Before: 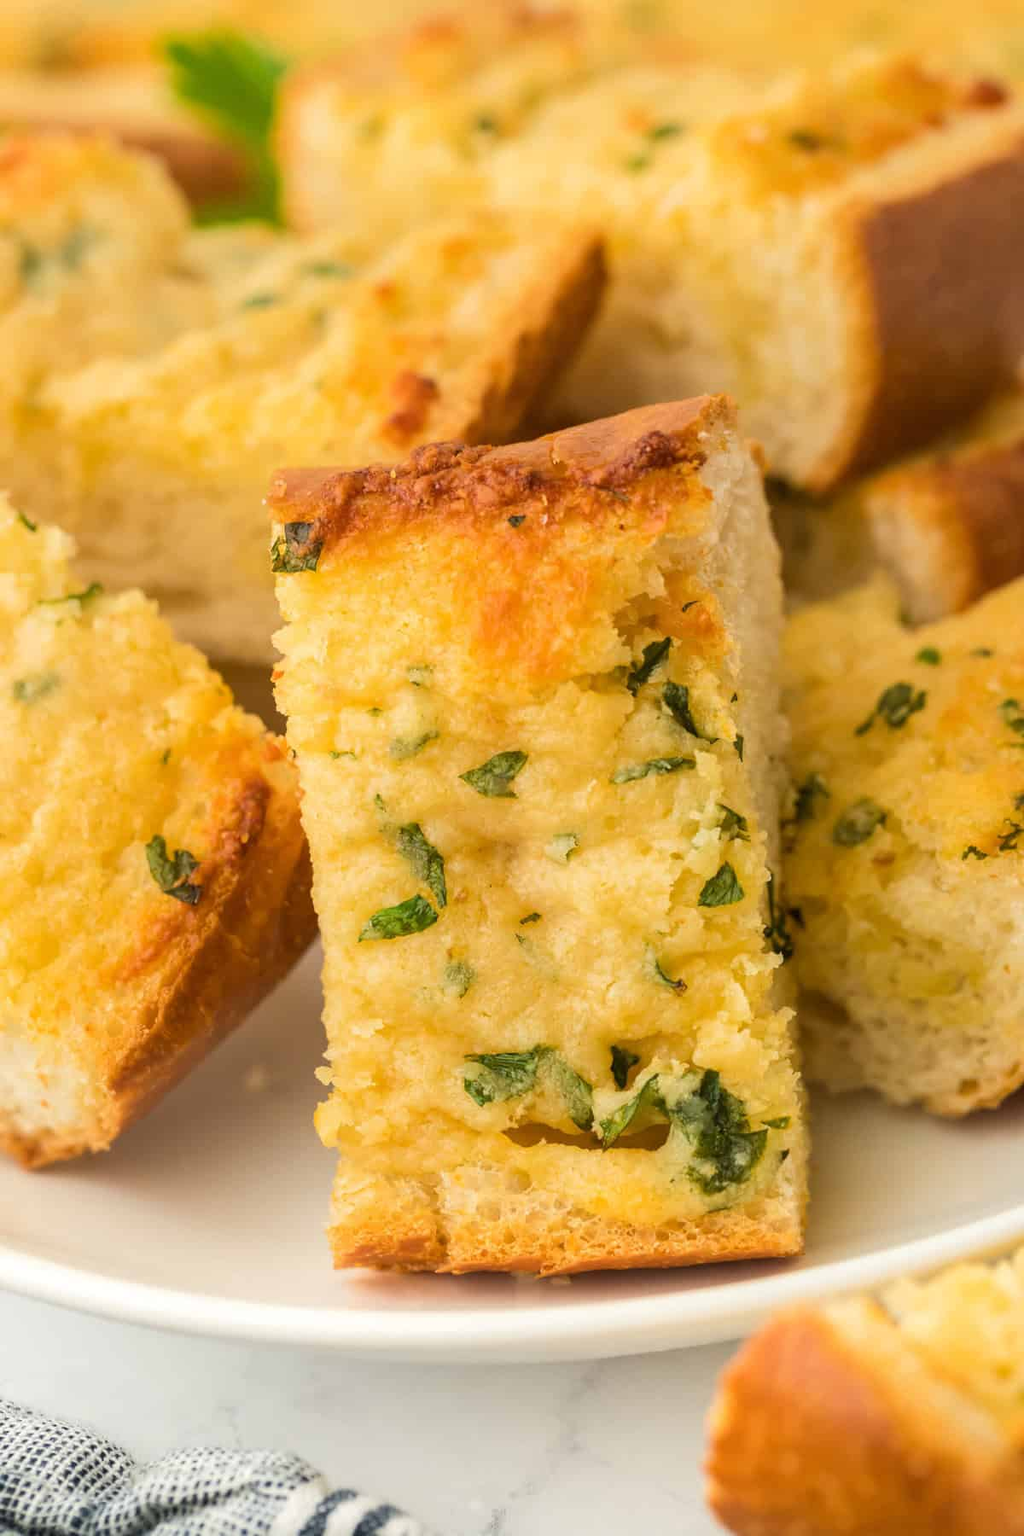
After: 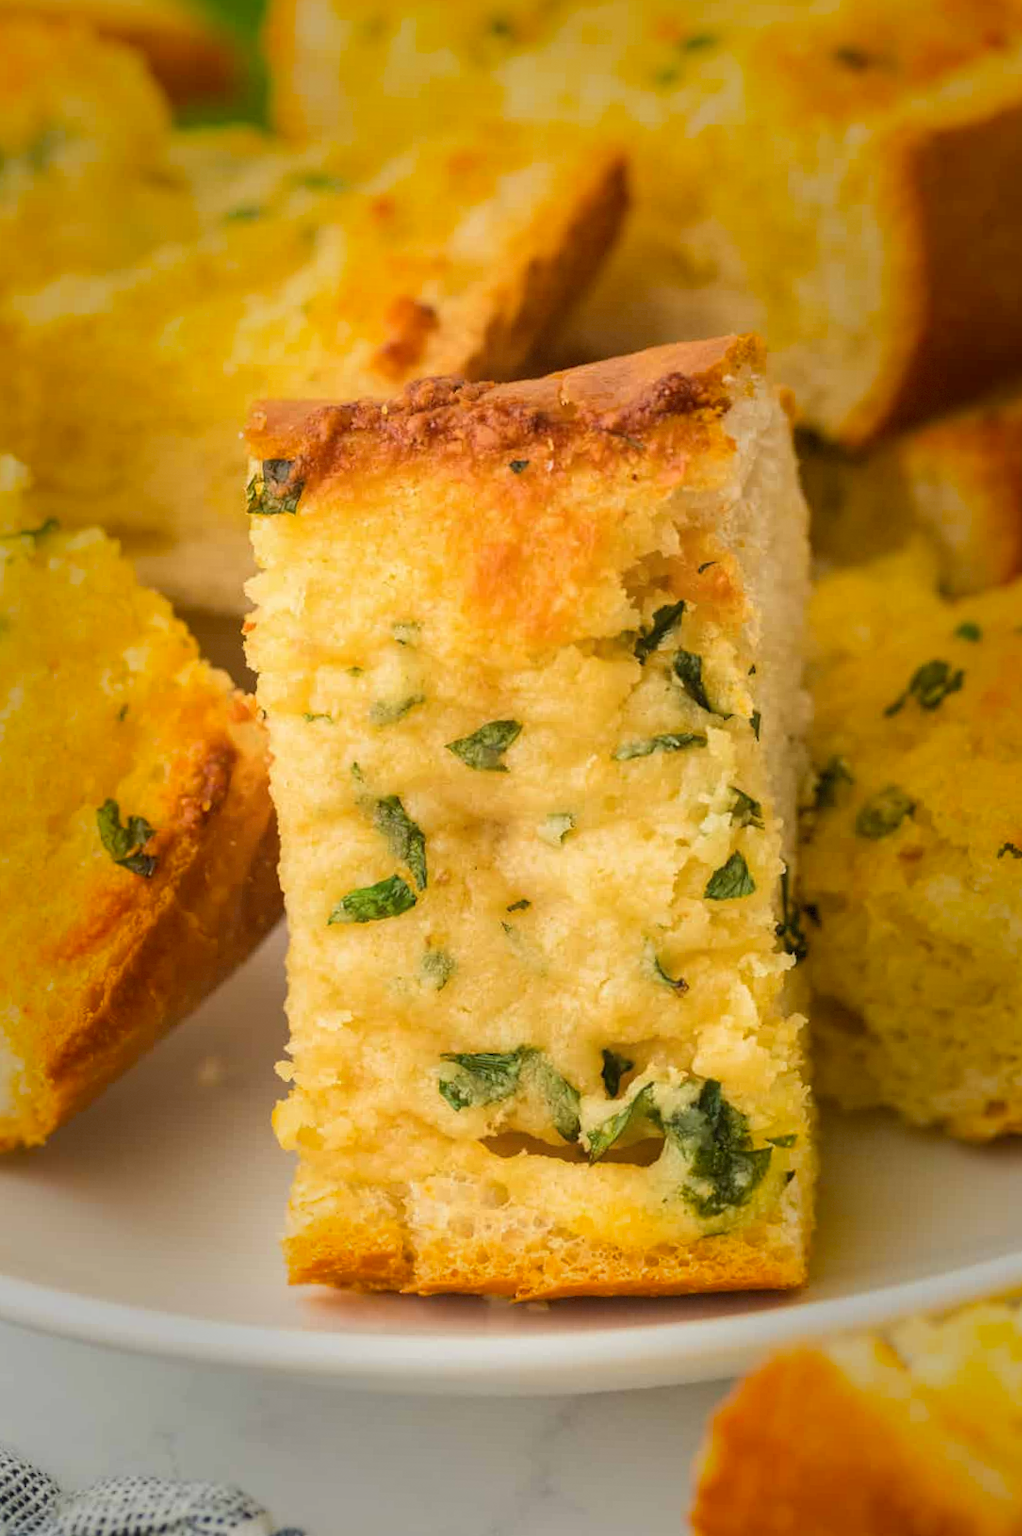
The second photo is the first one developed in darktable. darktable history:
vignetting: fall-off start 48.69%, saturation 0.384, automatic ratio true, width/height ratio 1.29, dithering 8-bit output
crop and rotate: angle -2.04°, left 3.139%, top 4.174%, right 1.661%, bottom 0.485%
